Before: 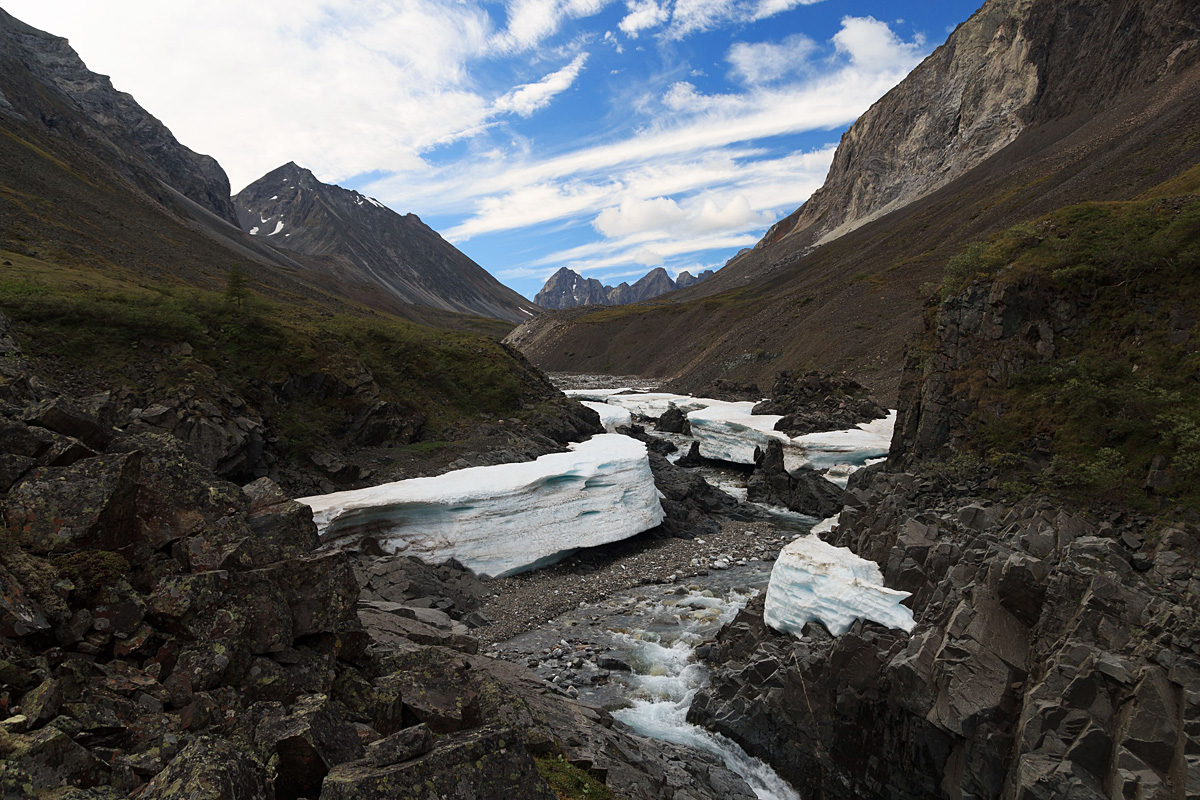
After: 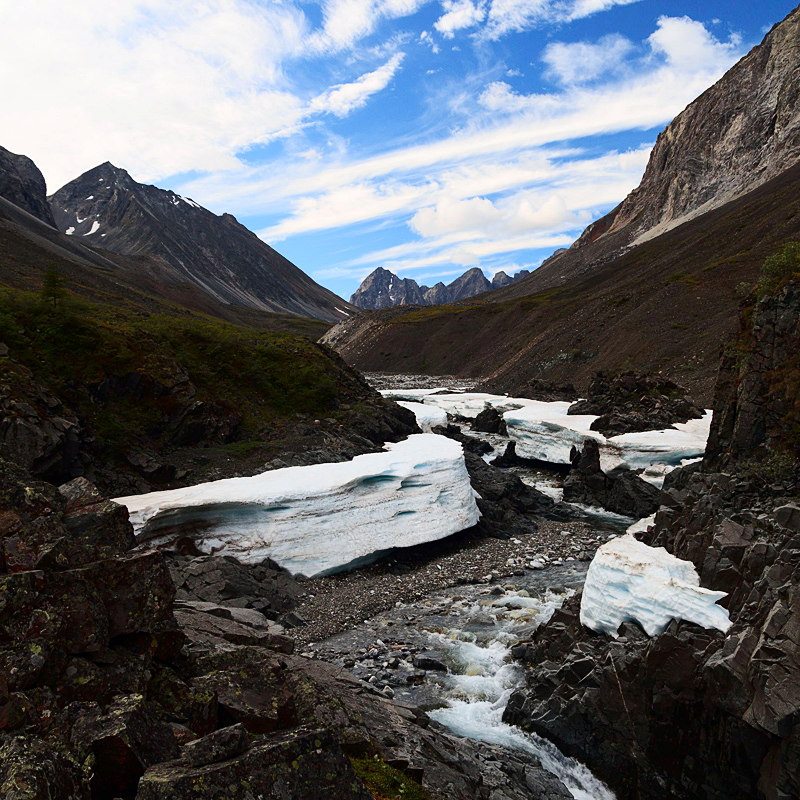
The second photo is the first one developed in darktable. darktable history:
crop: left 15.416%, right 17.841%
color correction: highlights b* 0.049
tone curve: curves: ch0 [(0, 0) (0.126, 0.061) (0.338, 0.285) (0.494, 0.518) (0.703, 0.762) (1, 1)]; ch1 [(0, 0) (0.364, 0.322) (0.443, 0.441) (0.5, 0.501) (0.55, 0.578) (1, 1)]; ch2 [(0, 0) (0.44, 0.424) (0.501, 0.499) (0.557, 0.564) (0.613, 0.682) (0.707, 0.746) (1, 1)], color space Lab, independent channels, preserve colors none
tone equalizer: on, module defaults
